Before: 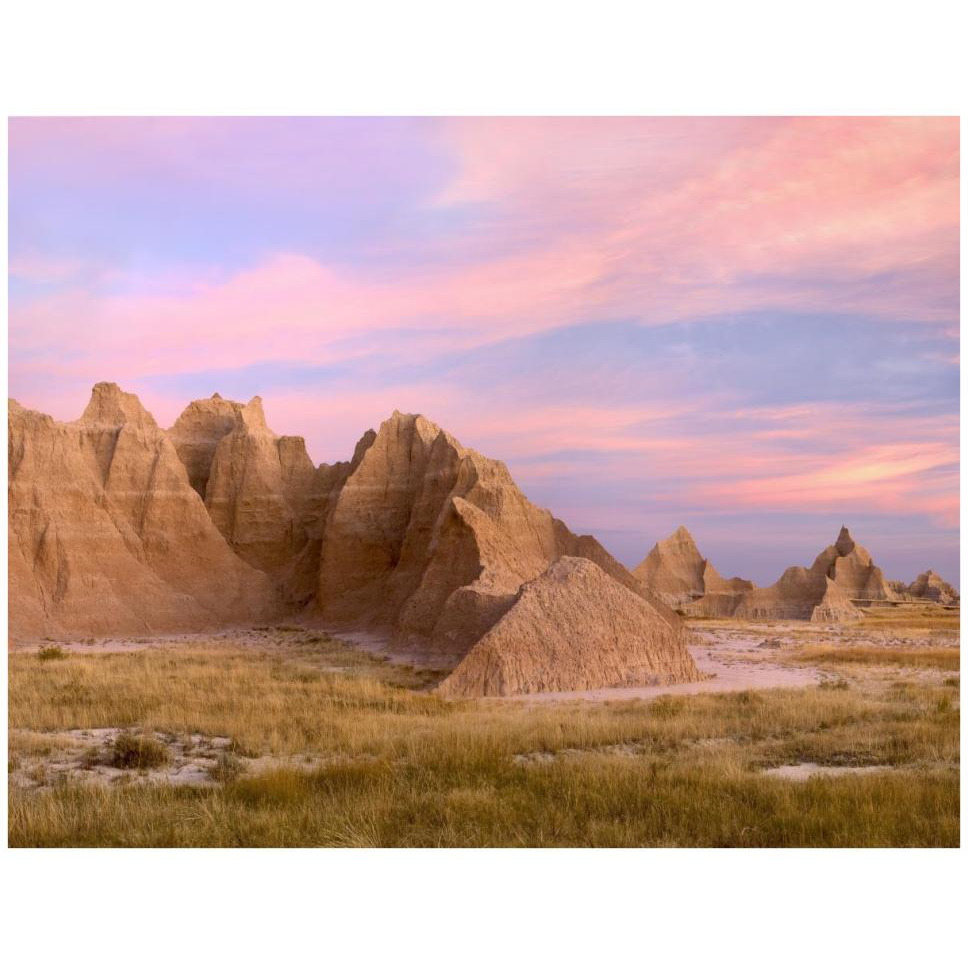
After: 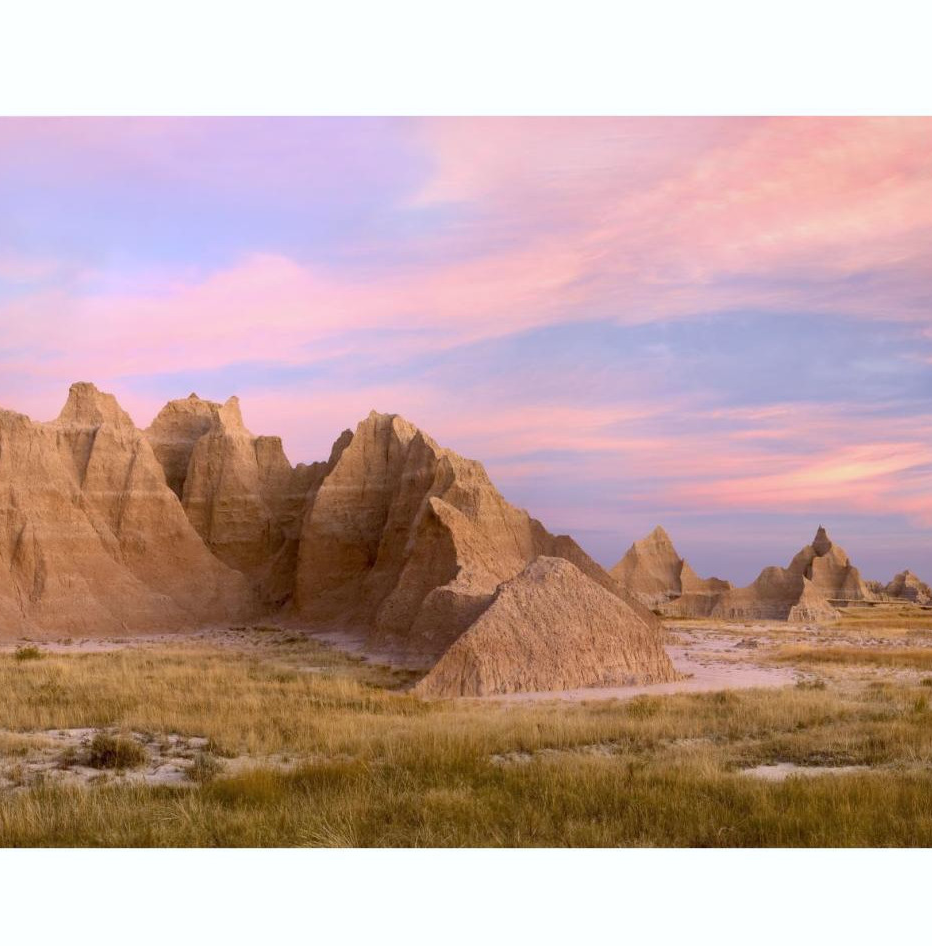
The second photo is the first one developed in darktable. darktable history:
crop and rotate: left 2.536%, right 1.107%, bottom 2.246%
white balance: red 0.986, blue 1.01
